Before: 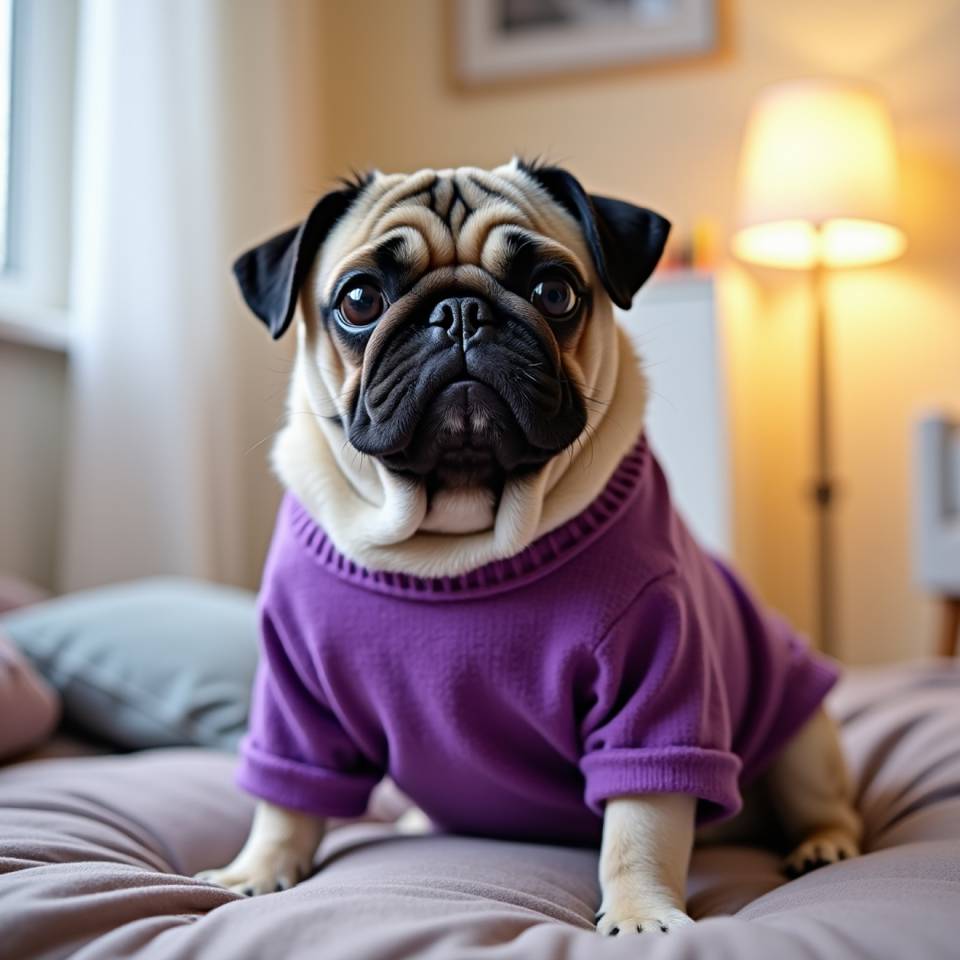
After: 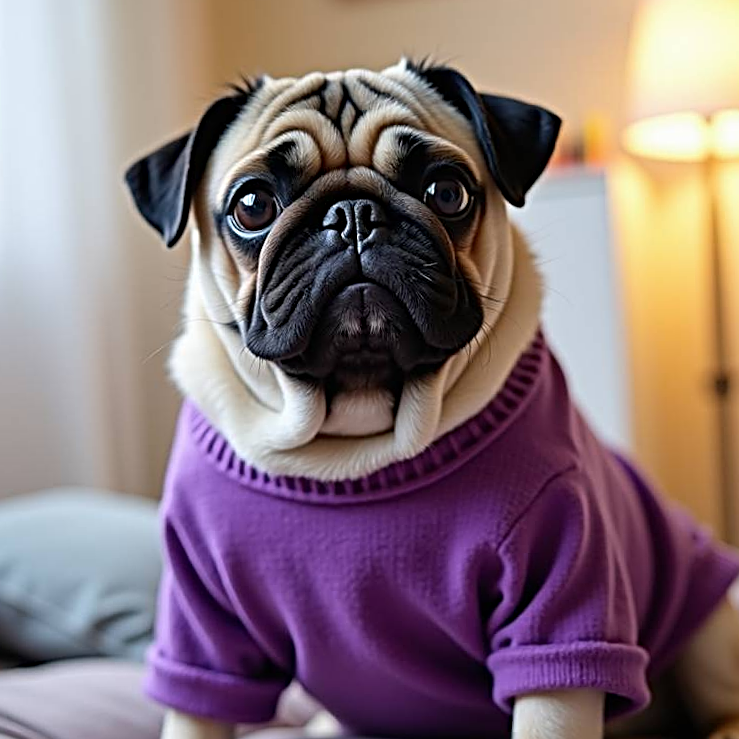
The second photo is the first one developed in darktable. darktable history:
rotate and perspective: rotation -1.77°, lens shift (horizontal) 0.004, automatic cropping off
crop and rotate: left 11.831%, top 11.346%, right 13.429%, bottom 13.899%
sharpen: radius 2.584, amount 0.688
